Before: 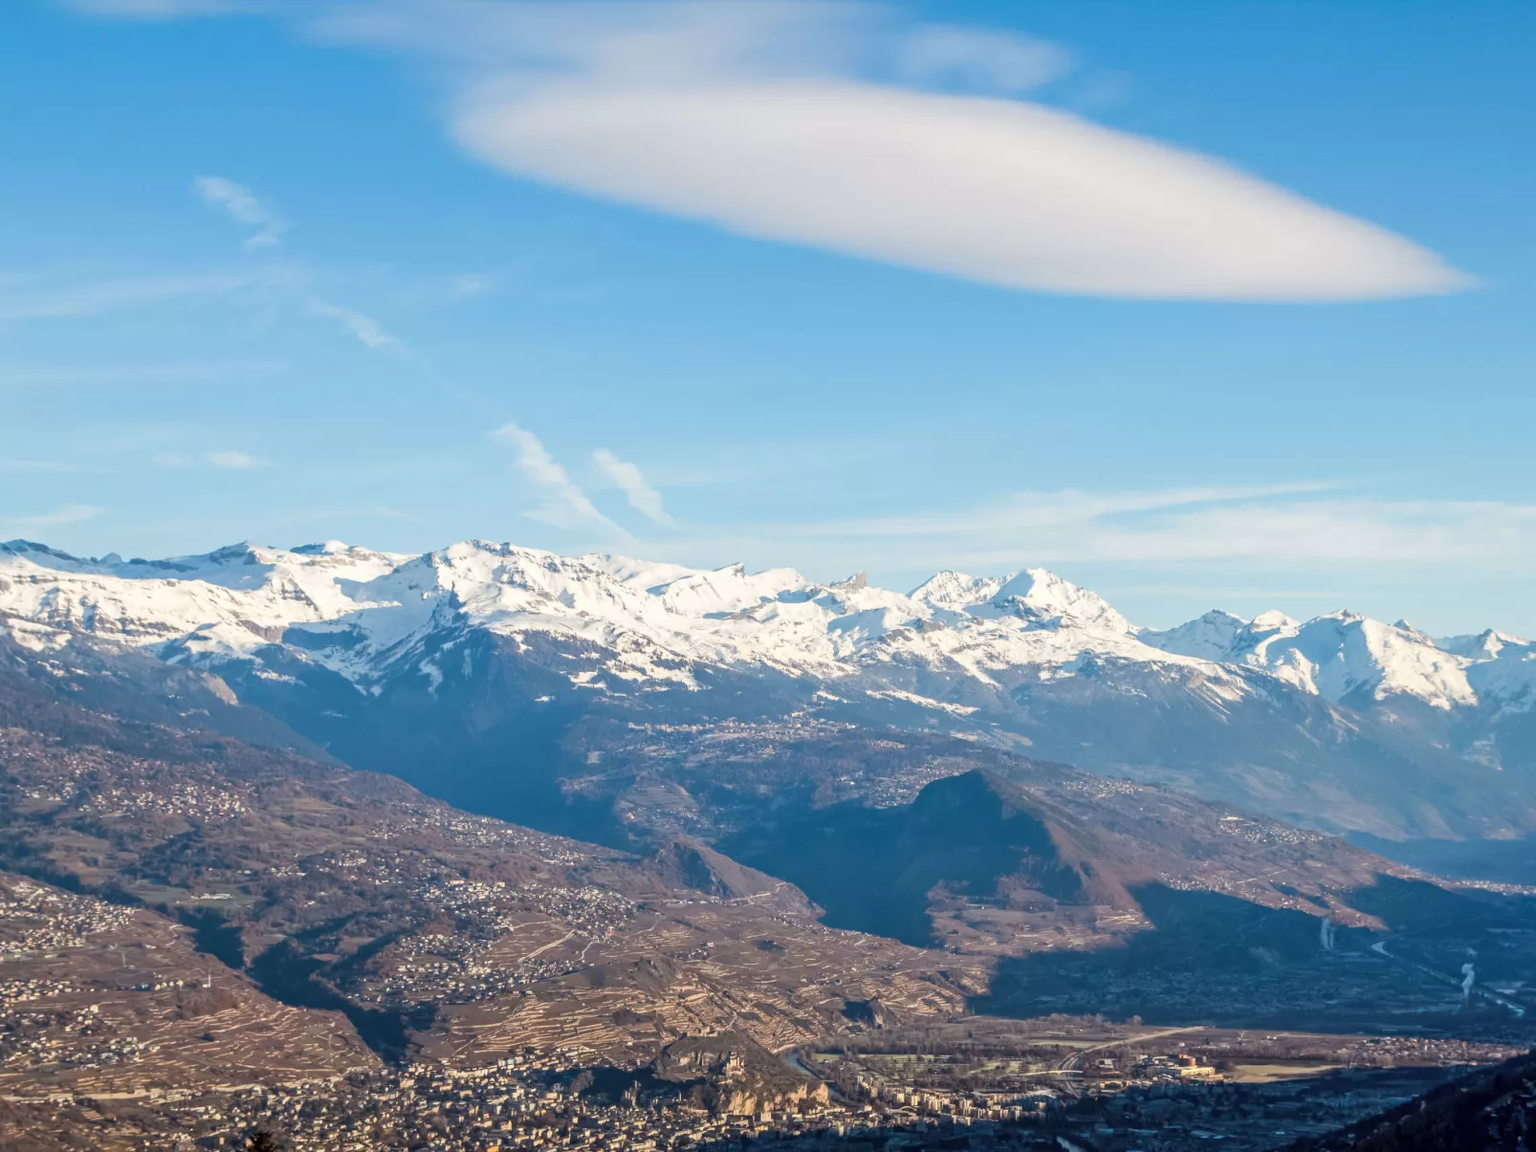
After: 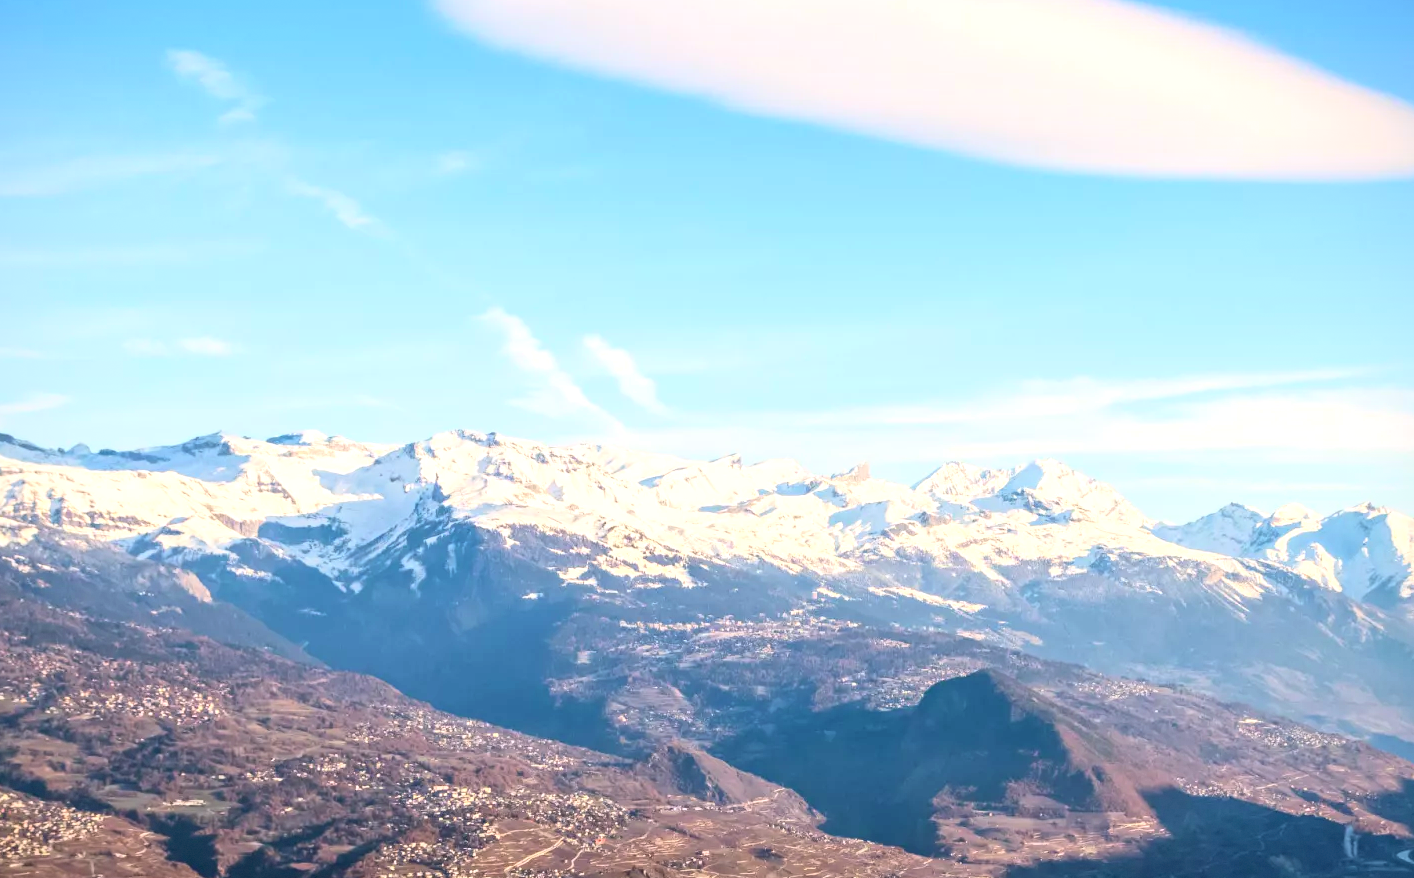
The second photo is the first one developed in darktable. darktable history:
color balance rgb: global offset › luminance -0.877%, perceptual saturation grading › global saturation 0.742%, perceptual brilliance grading › highlights 8.65%, perceptual brilliance grading › mid-tones 3.091%, perceptual brilliance grading › shadows 1.238%, global vibrance 30.188%, contrast 9.388%
contrast brightness saturation: contrast 0.195, brightness 0.167, saturation 0.223
crop and rotate: left 2.35%, top 11.266%, right 9.577%, bottom 15.809%
color correction: highlights a* 6.46, highlights b* 7.65, shadows a* 5.54, shadows b* 7.15, saturation 0.876
vignetting: fall-off radius 93.27%, saturation -0.032, dithering 8-bit output
